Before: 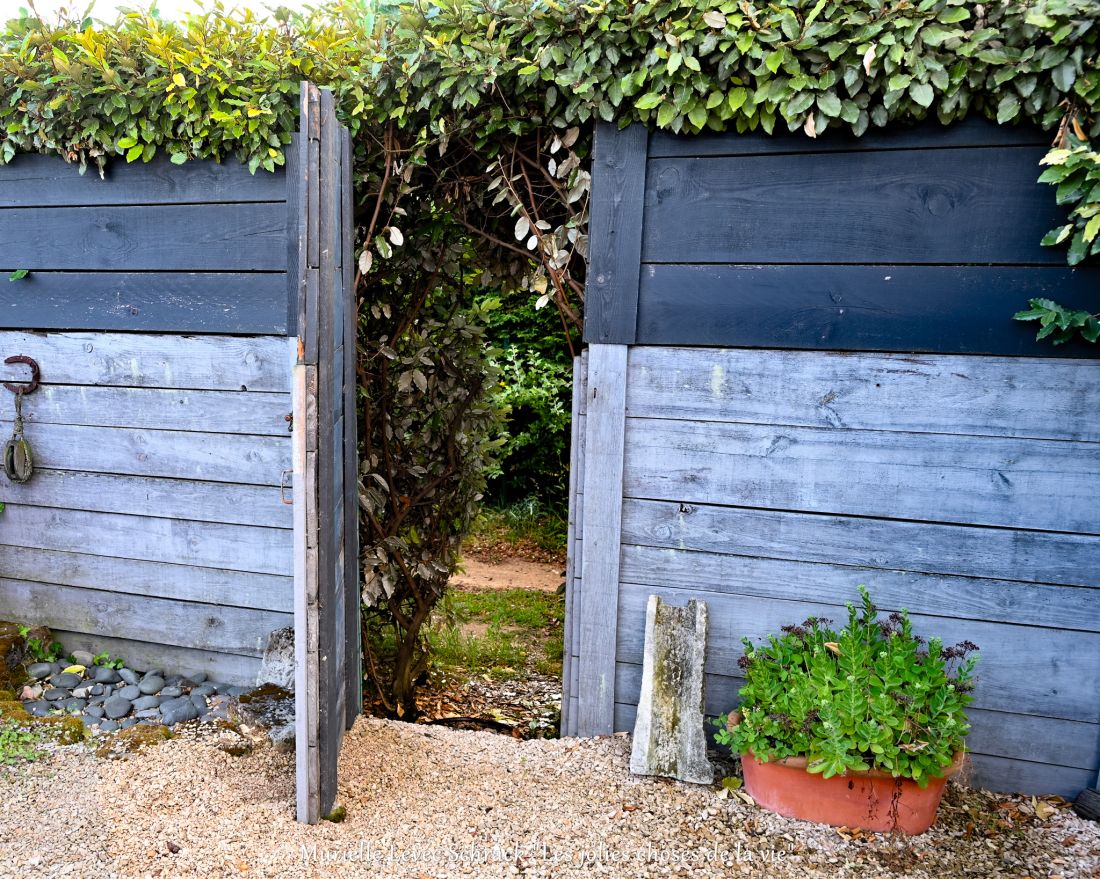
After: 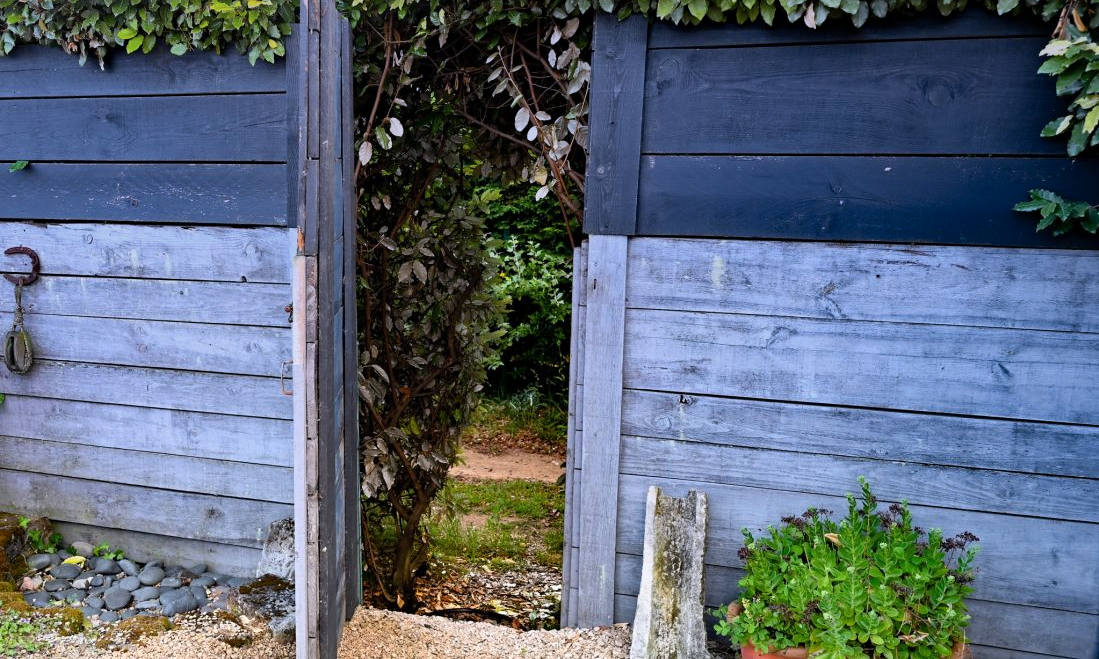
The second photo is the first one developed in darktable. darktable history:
crop and rotate: top 12.5%, bottom 12.5%
graduated density: hue 238.83°, saturation 50%
color balance: on, module defaults
